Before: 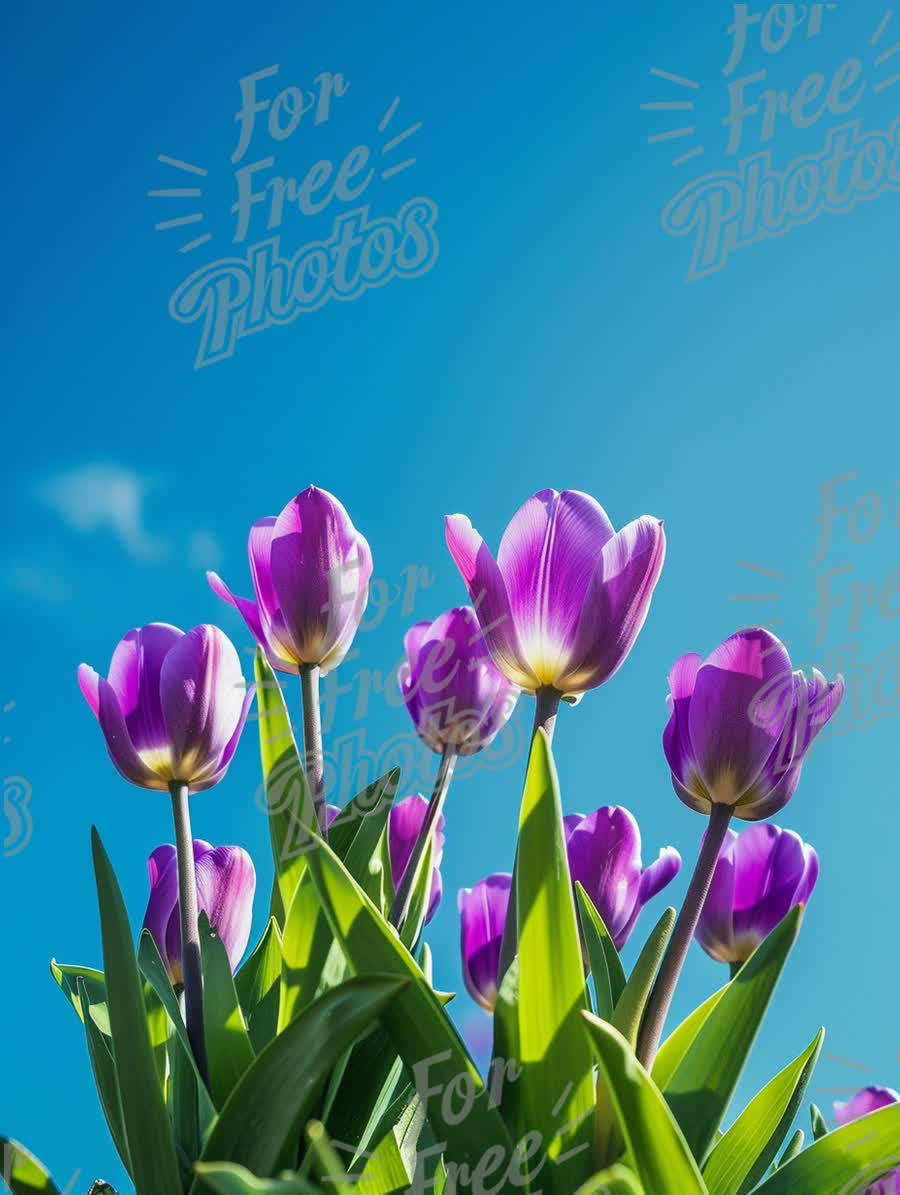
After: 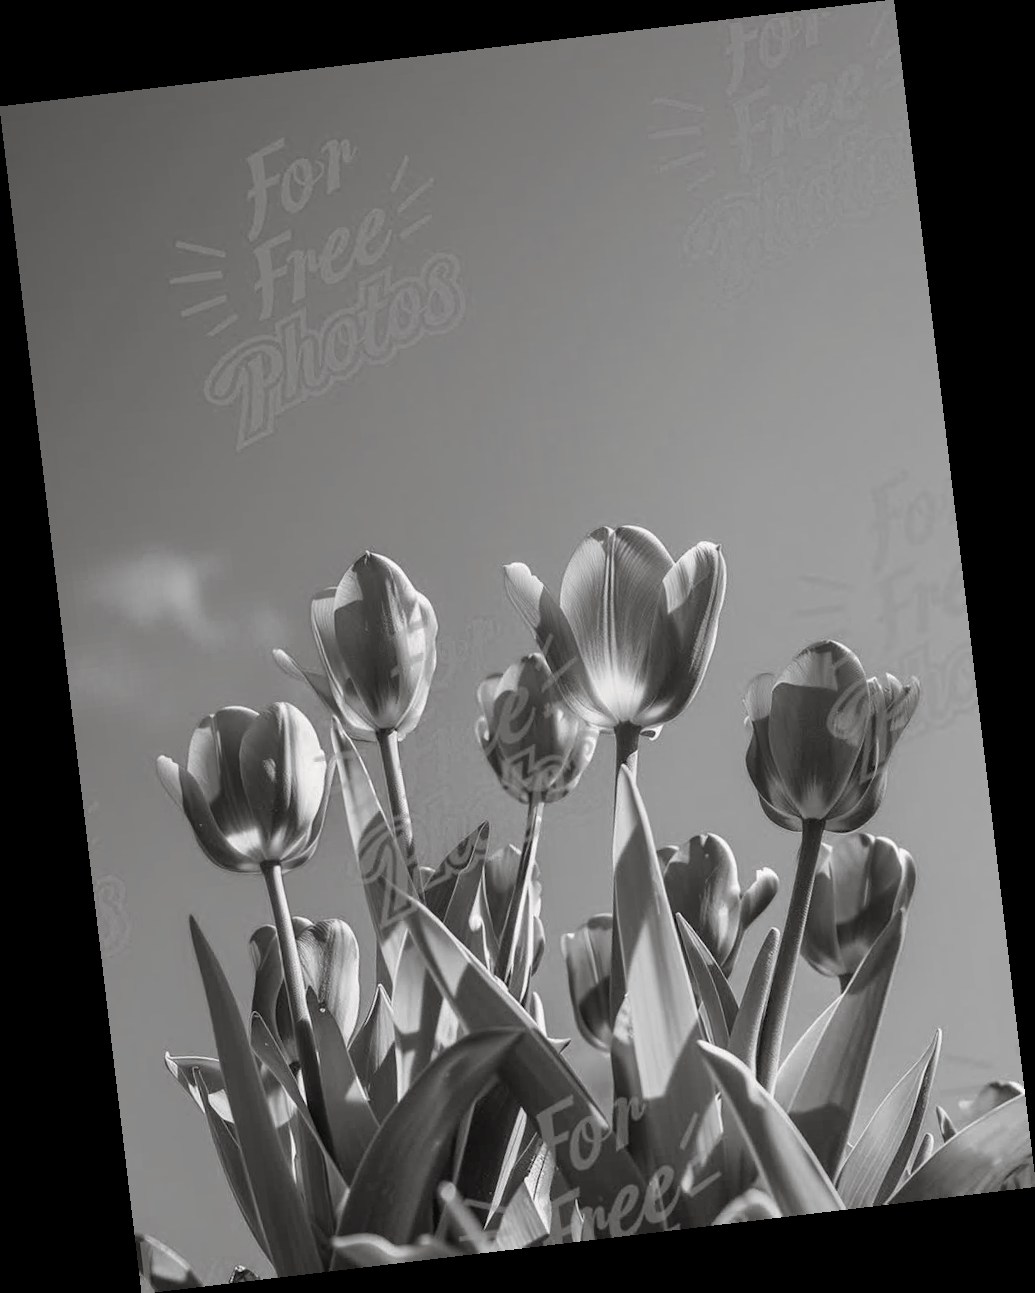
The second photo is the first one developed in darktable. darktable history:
velvia: strength 27%
rotate and perspective: rotation -6.83°, automatic cropping off
monochrome: on, module defaults
split-toning: shadows › hue 36°, shadows › saturation 0.05, highlights › hue 10.8°, highlights › saturation 0.15, compress 40%
